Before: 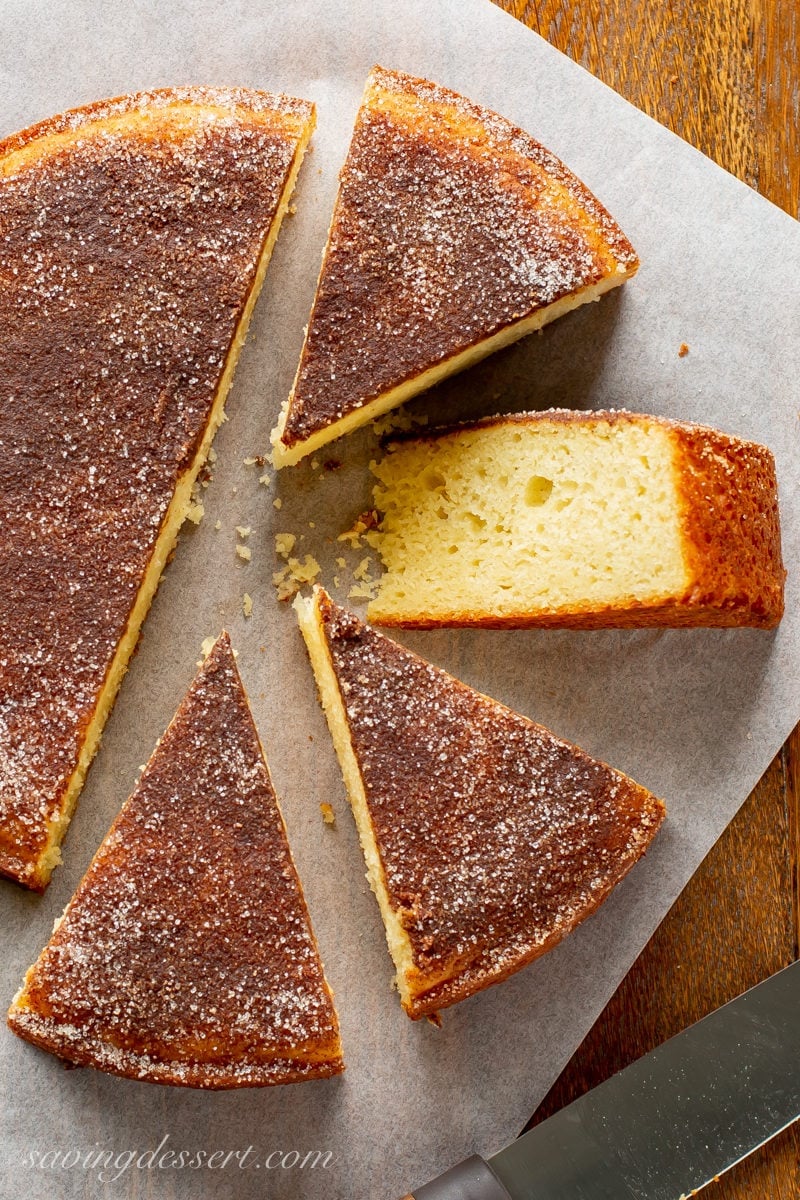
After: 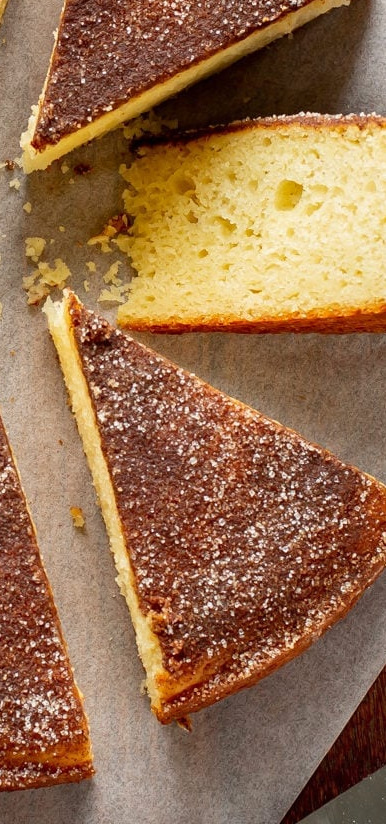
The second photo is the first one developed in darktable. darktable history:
crop: left 31.365%, top 24.703%, right 20.322%, bottom 6.609%
shadows and highlights: shadows 51.89, highlights -28.66, soften with gaussian
